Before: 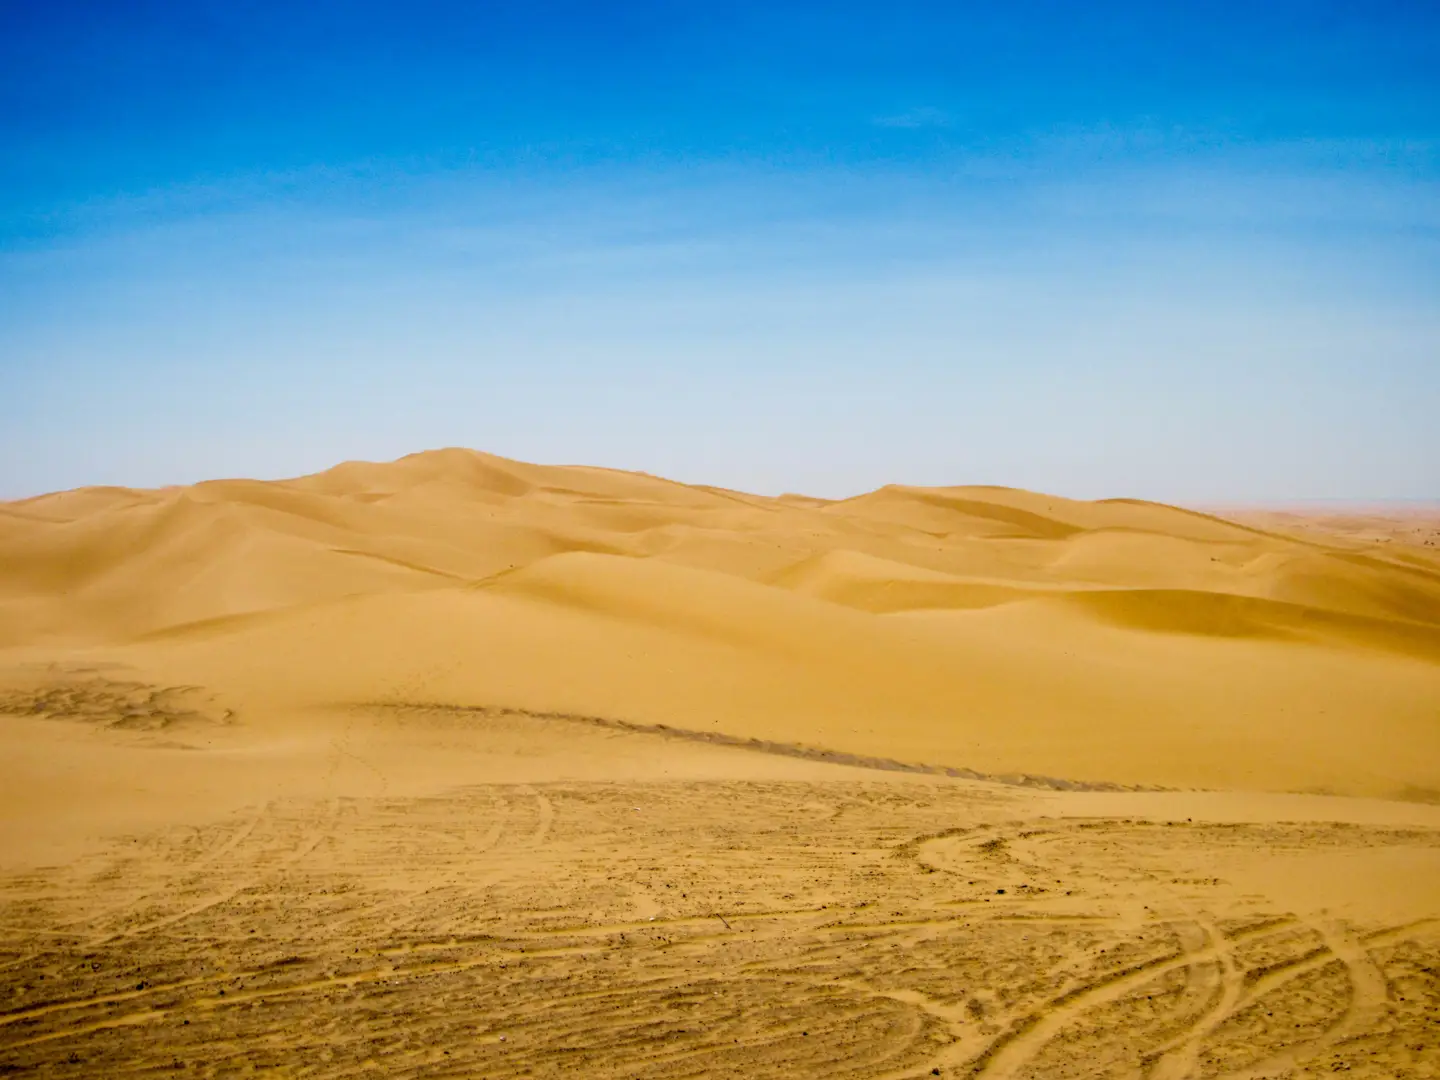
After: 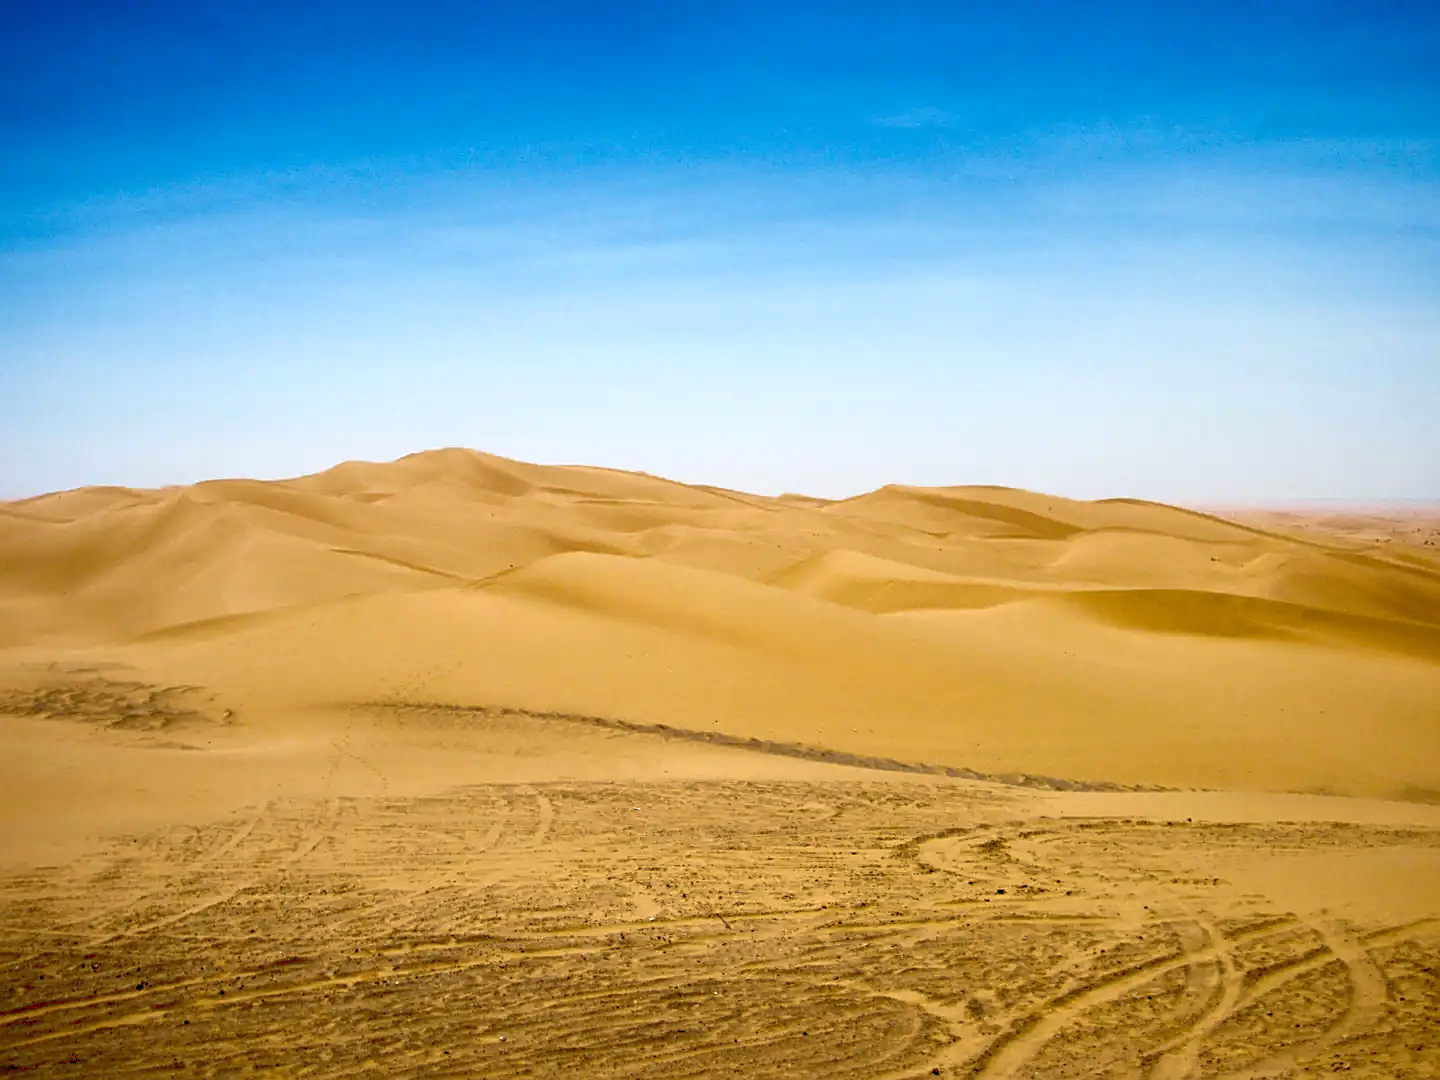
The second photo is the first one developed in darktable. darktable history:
sharpen: radius 1.967
tone curve: curves: ch0 [(0, 0.081) (0.483, 0.453) (0.881, 0.992)]
